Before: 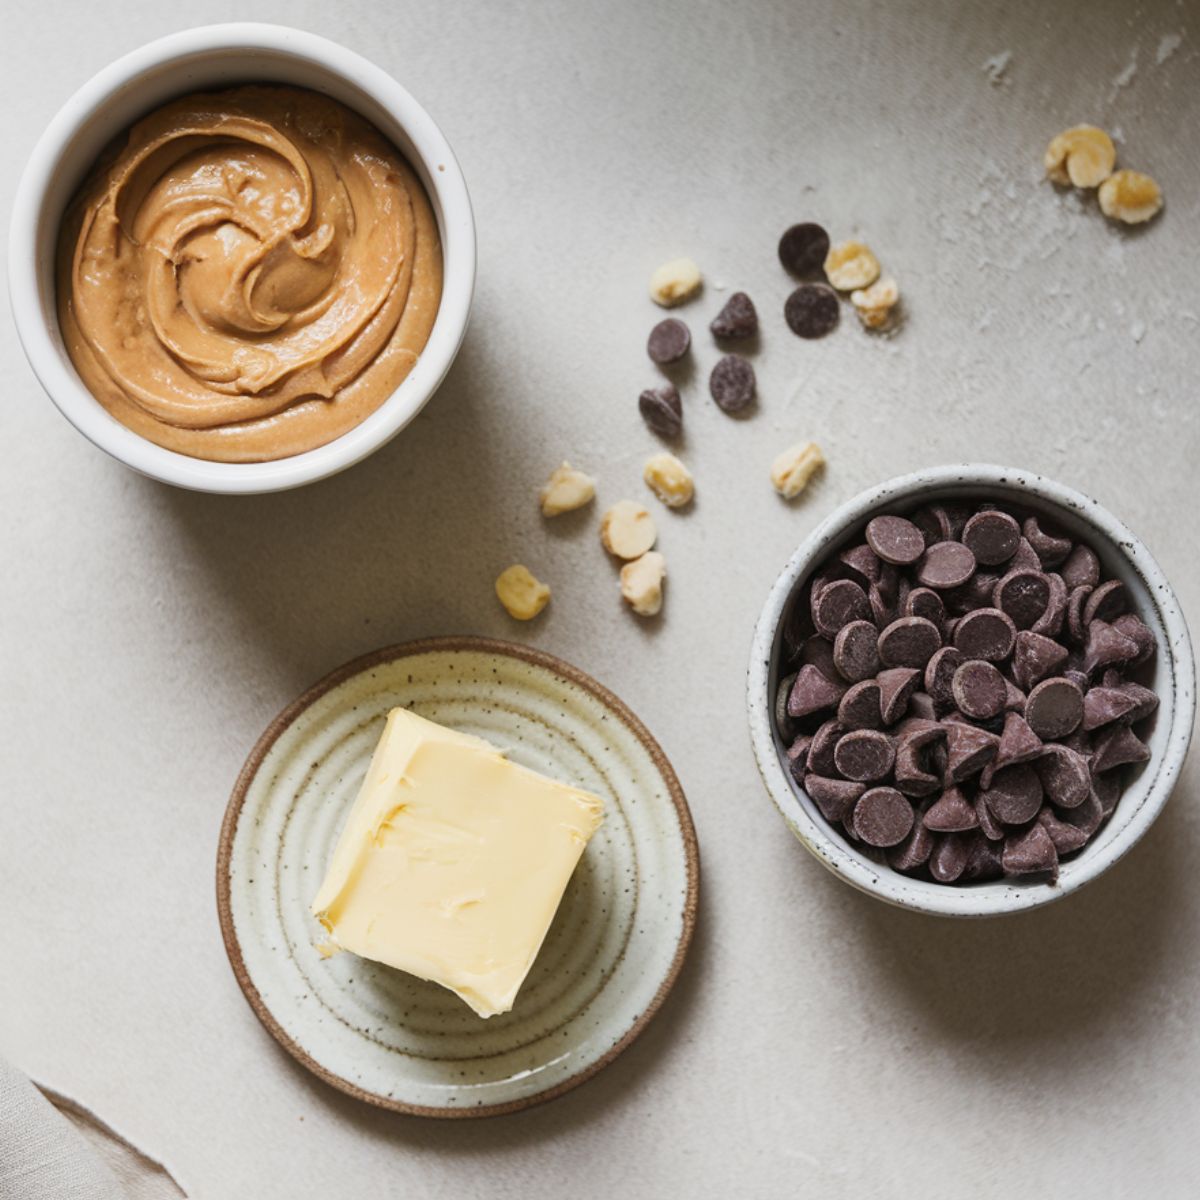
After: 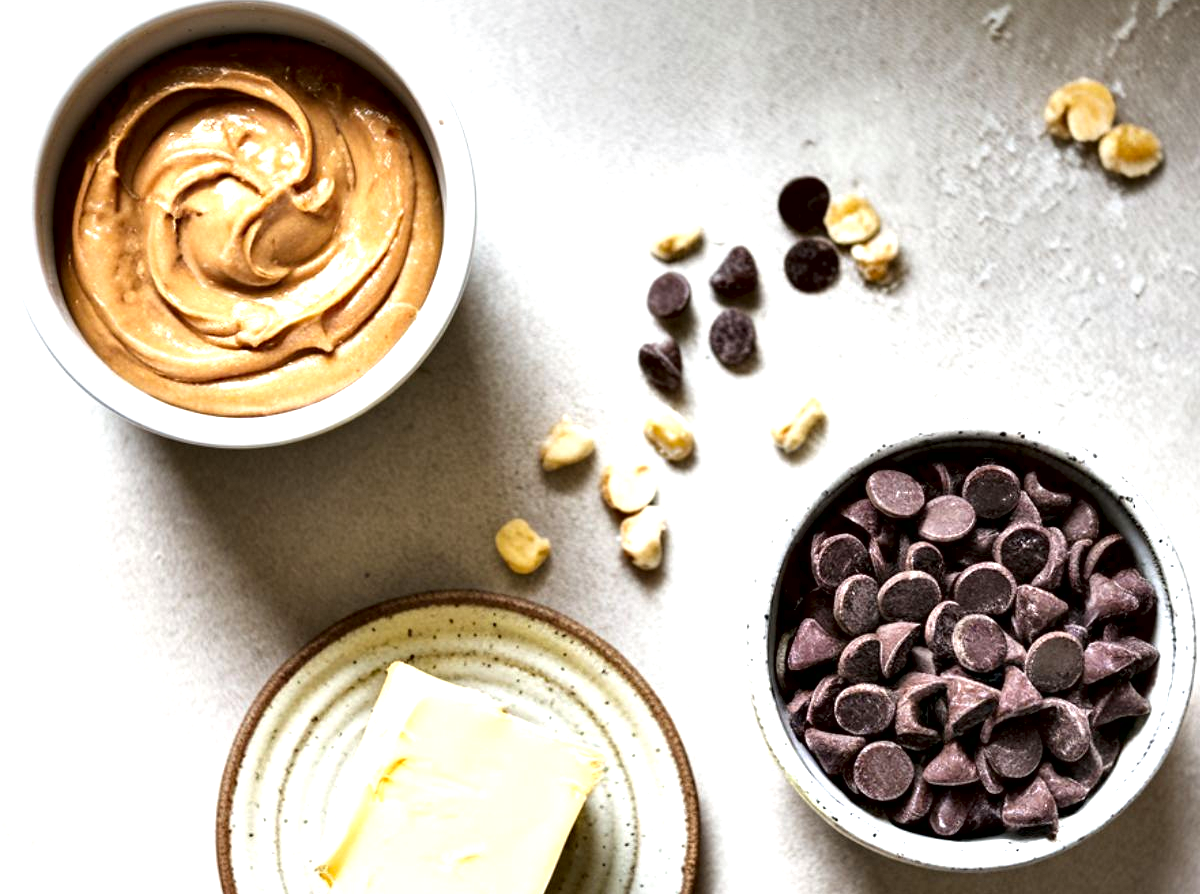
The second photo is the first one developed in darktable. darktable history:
crop: top 3.888%, bottom 21.575%
exposure: exposure 0.753 EV, compensate highlight preservation false
contrast equalizer: y [[0.6 ×6], [0.55 ×6], [0 ×6], [0 ×6], [0 ×6]]
local contrast: mode bilateral grid, contrast 19, coarseness 50, detail 120%, midtone range 0.2
